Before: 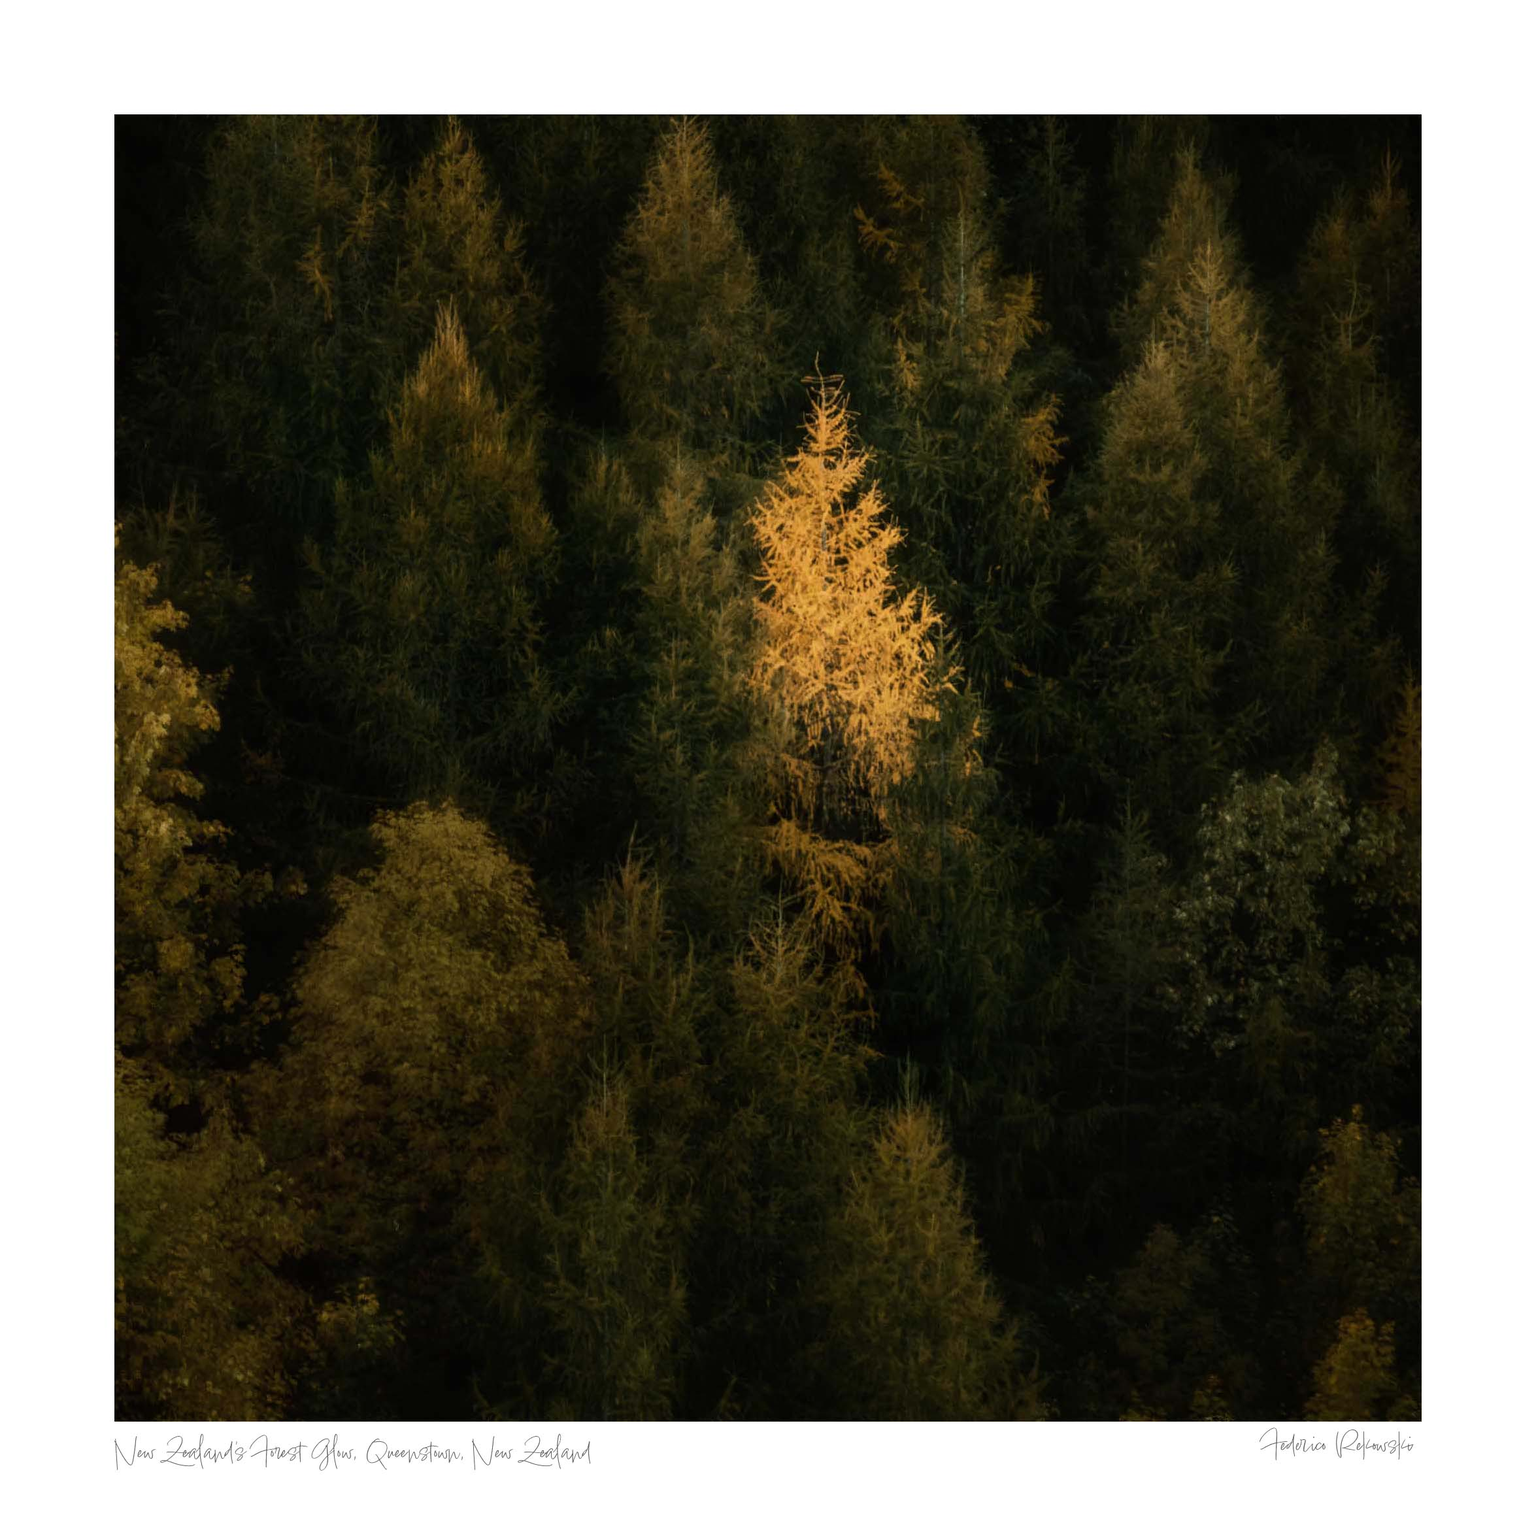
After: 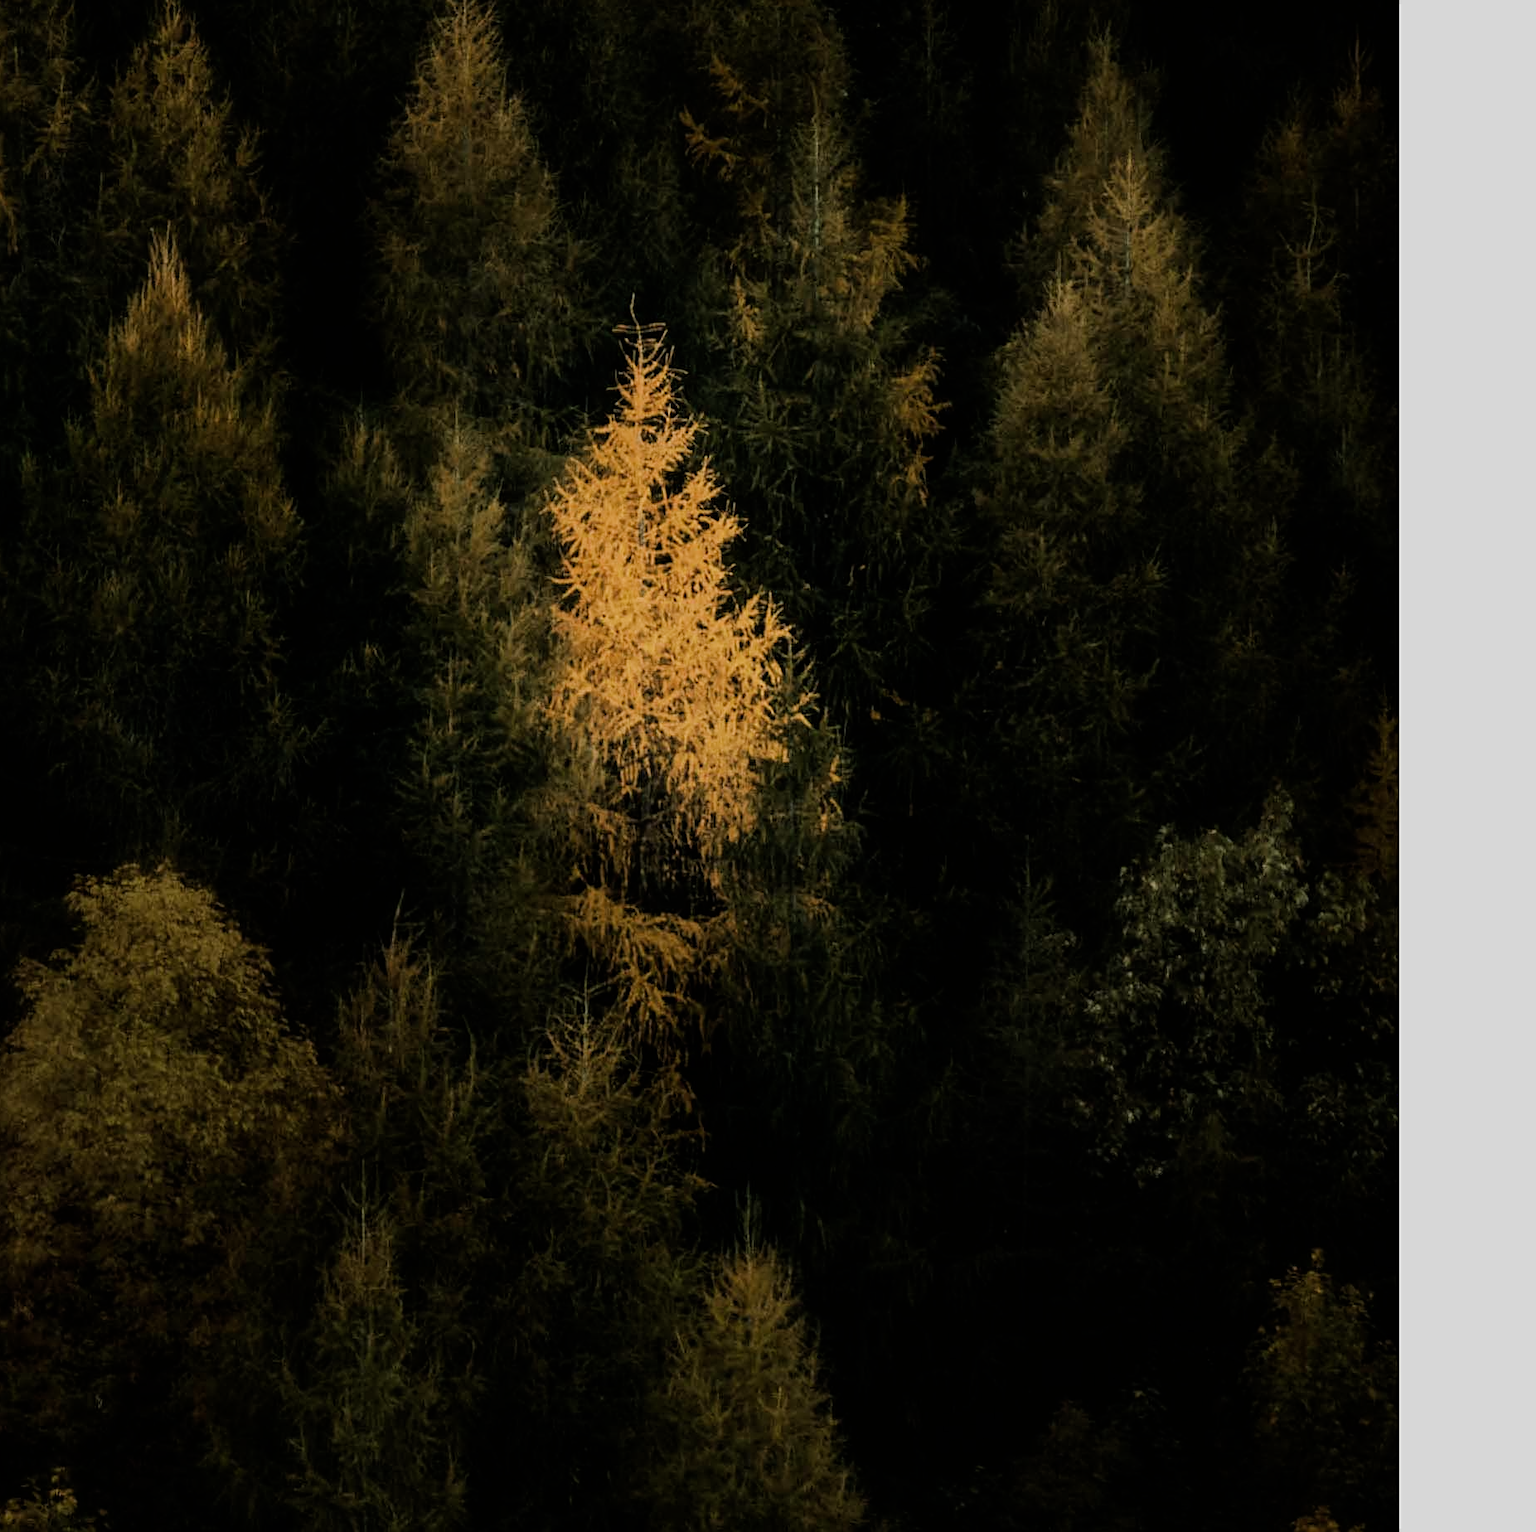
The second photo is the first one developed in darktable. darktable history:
crop and rotate: left 20.74%, top 7.912%, right 0.375%, bottom 13.378%
sharpen: on, module defaults
filmic rgb: black relative exposure -7.65 EV, white relative exposure 4.56 EV, hardness 3.61, contrast 1.05
exposure: compensate highlight preservation false
